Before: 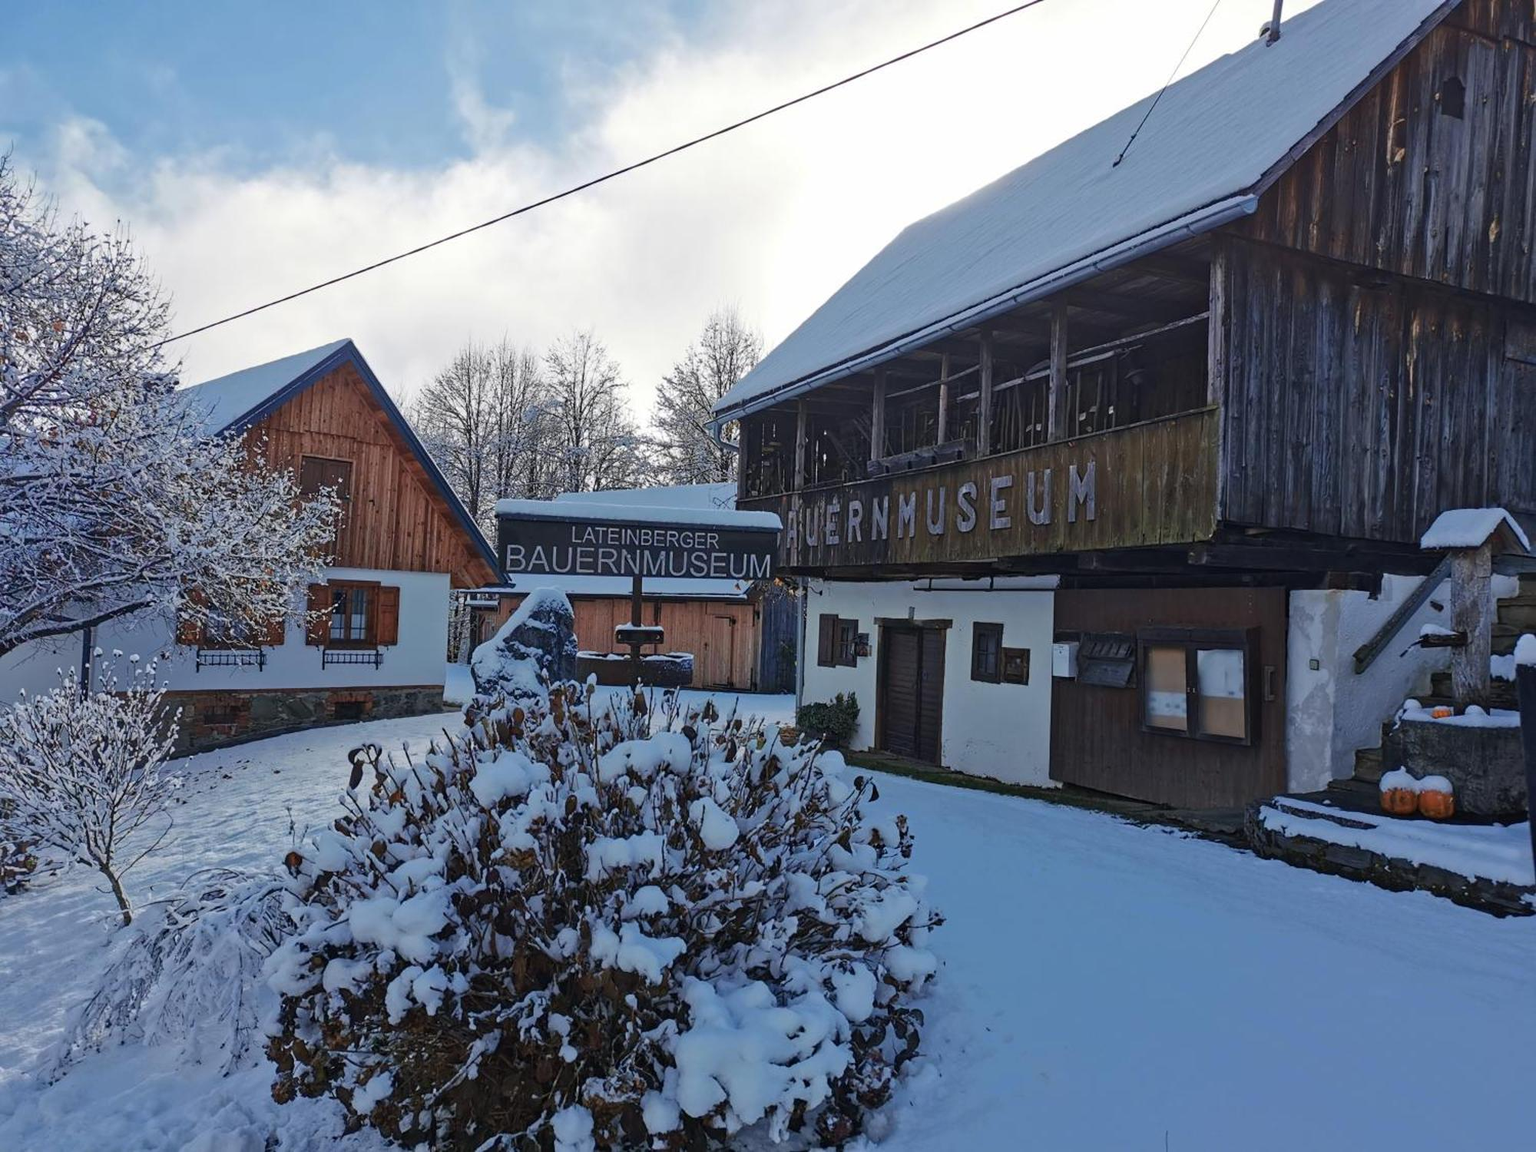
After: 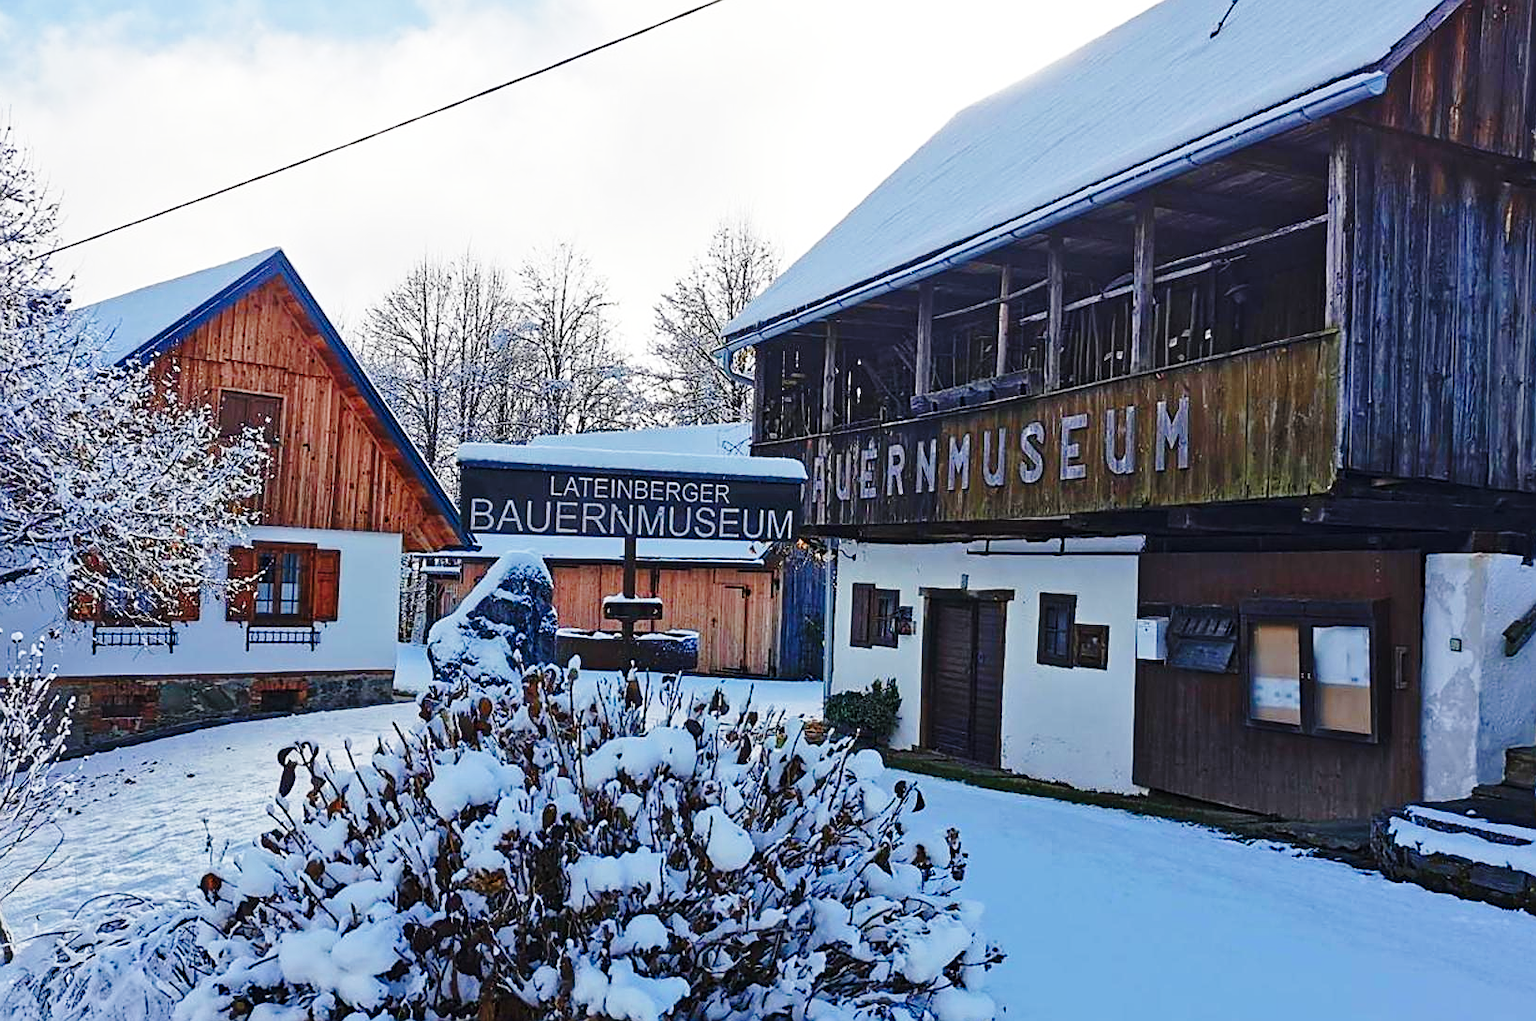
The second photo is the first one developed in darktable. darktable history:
crop: left 7.856%, top 11.836%, right 10.12%, bottom 15.387%
color balance rgb: perceptual saturation grading › global saturation 20%, perceptual saturation grading › highlights -25%, perceptual saturation grading › shadows 25%
sharpen: on, module defaults
base curve: curves: ch0 [(0, 0) (0.028, 0.03) (0.121, 0.232) (0.46, 0.748) (0.859, 0.968) (1, 1)], preserve colors none
